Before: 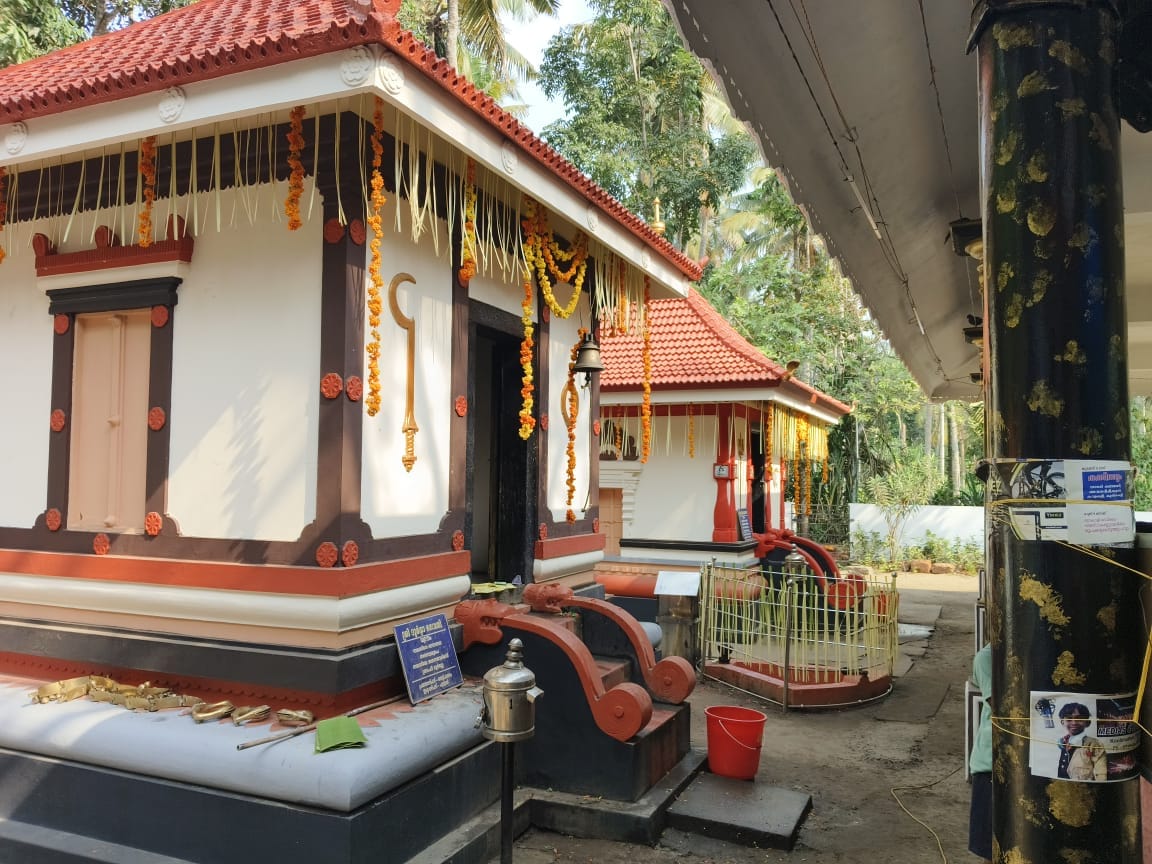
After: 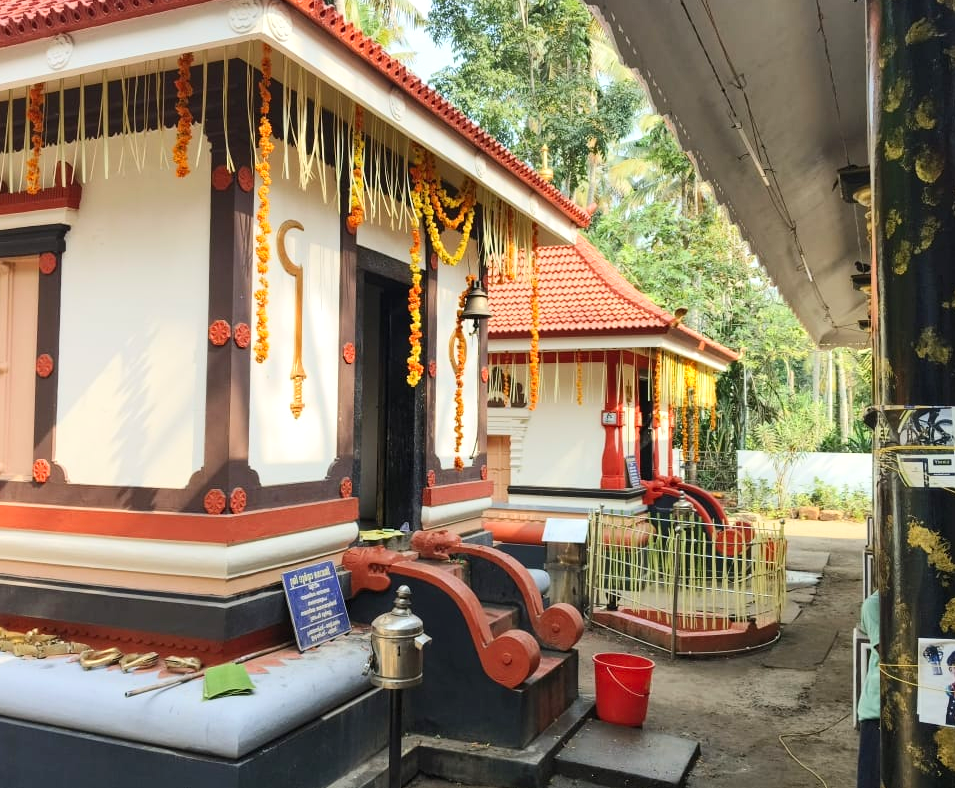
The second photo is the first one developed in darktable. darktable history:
local contrast: highlights 101%, shadows 101%, detail 120%, midtone range 0.2
crop: left 9.777%, top 6.207%, right 7.251%, bottom 2.481%
contrast brightness saturation: contrast 0.197, brightness 0.163, saturation 0.23
